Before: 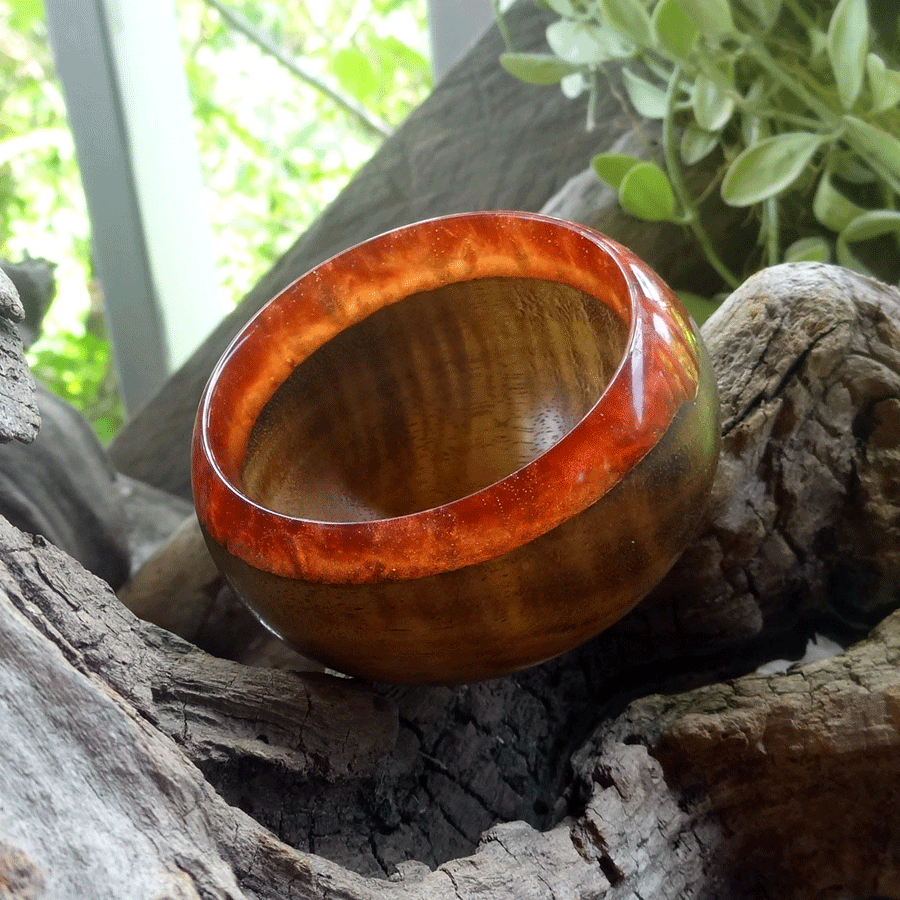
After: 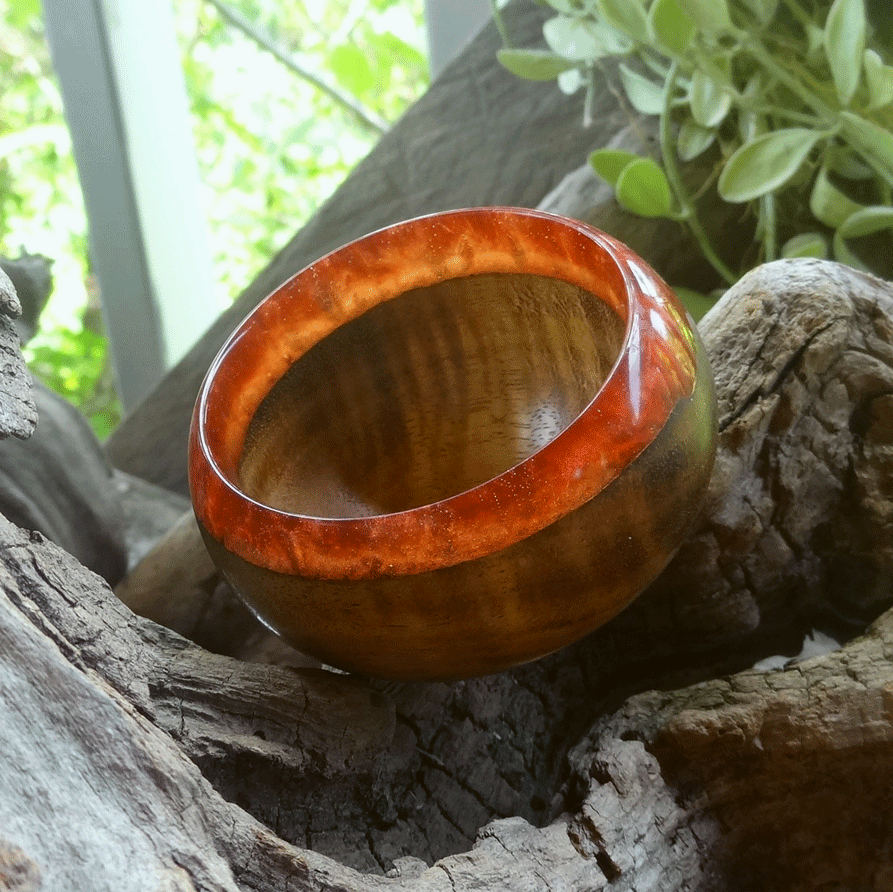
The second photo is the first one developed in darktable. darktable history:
crop: left 0.434%, top 0.485%, right 0.244%, bottom 0.386%
color balance: lift [1.004, 1.002, 1.002, 0.998], gamma [1, 1.007, 1.002, 0.993], gain [1, 0.977, 1.013, 1.023], contrast -3.64%
